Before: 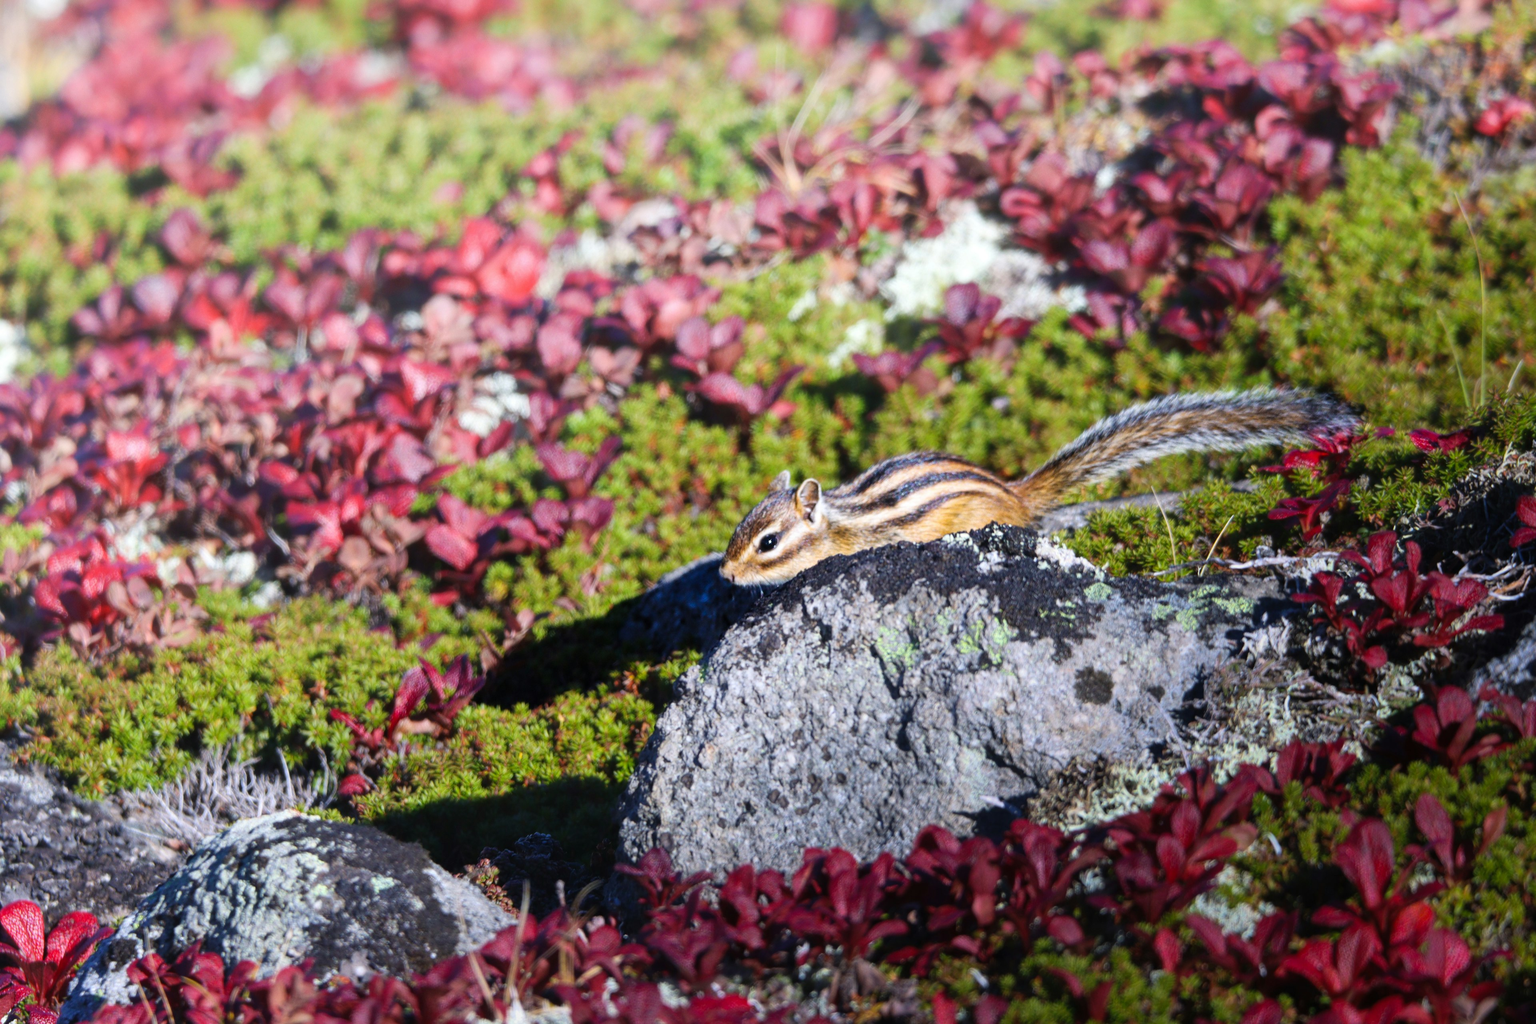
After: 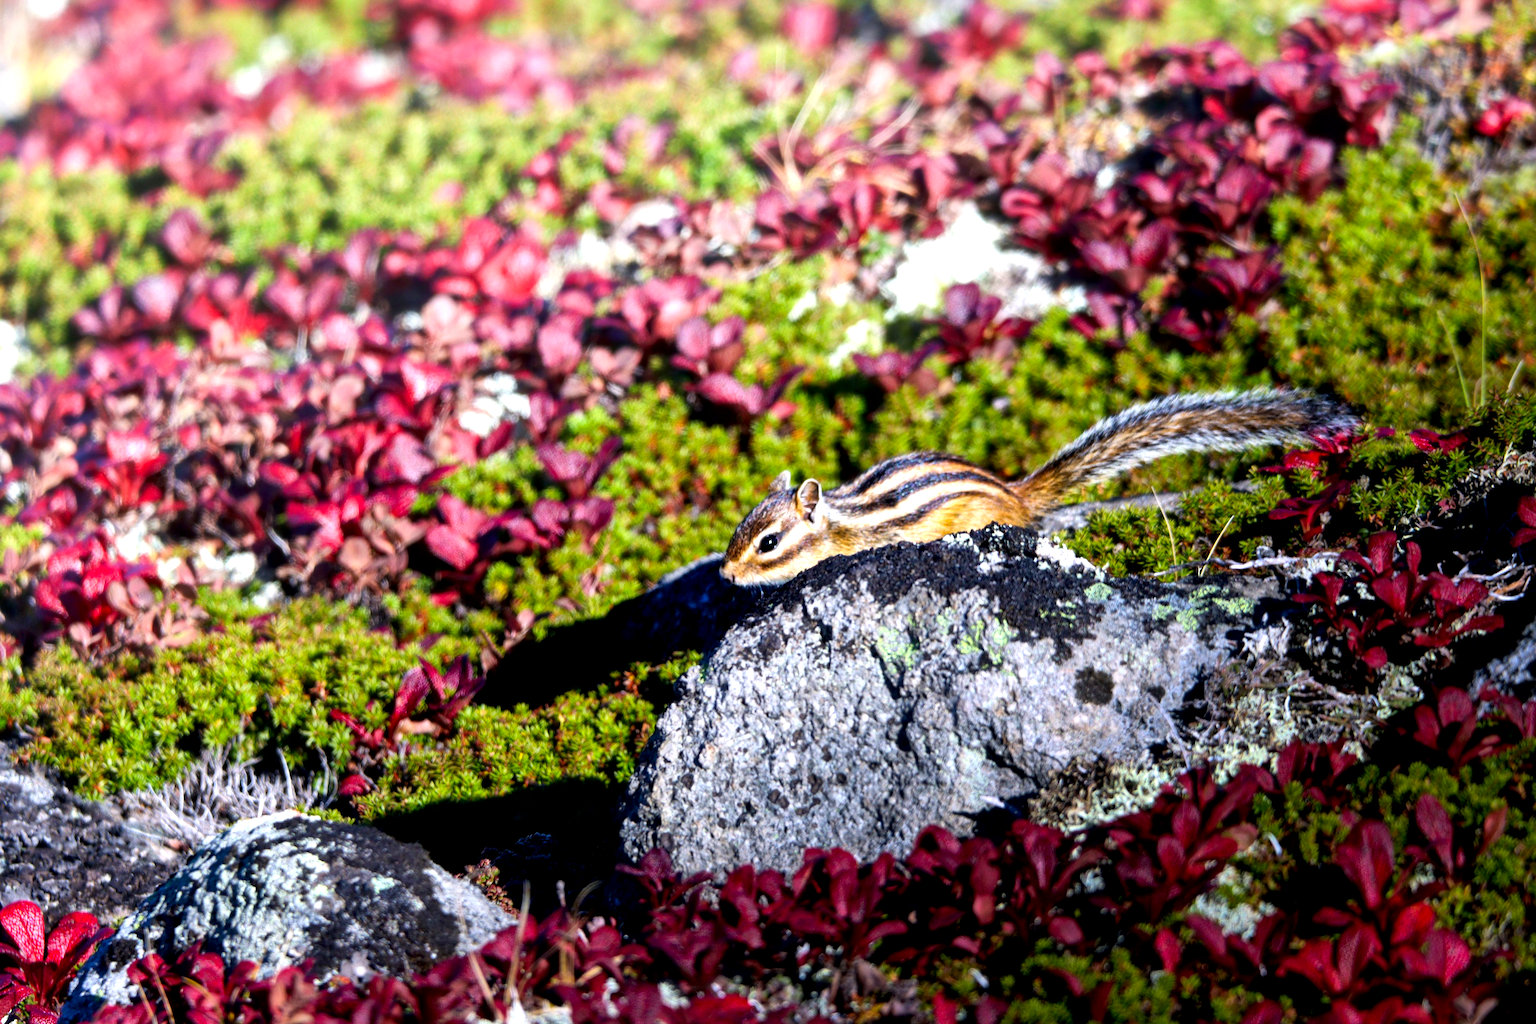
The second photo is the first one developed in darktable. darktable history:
local contrast: mode bilateral grid, contrast 20, coarseness 50, detail 132%, midtone range 0.2
color balance: lift [0.991, 1, 1, 1], gamma [0.996, 1, 1, 1], input saturation 98.52%, contrast 20.34%, output saturation 103.72%
